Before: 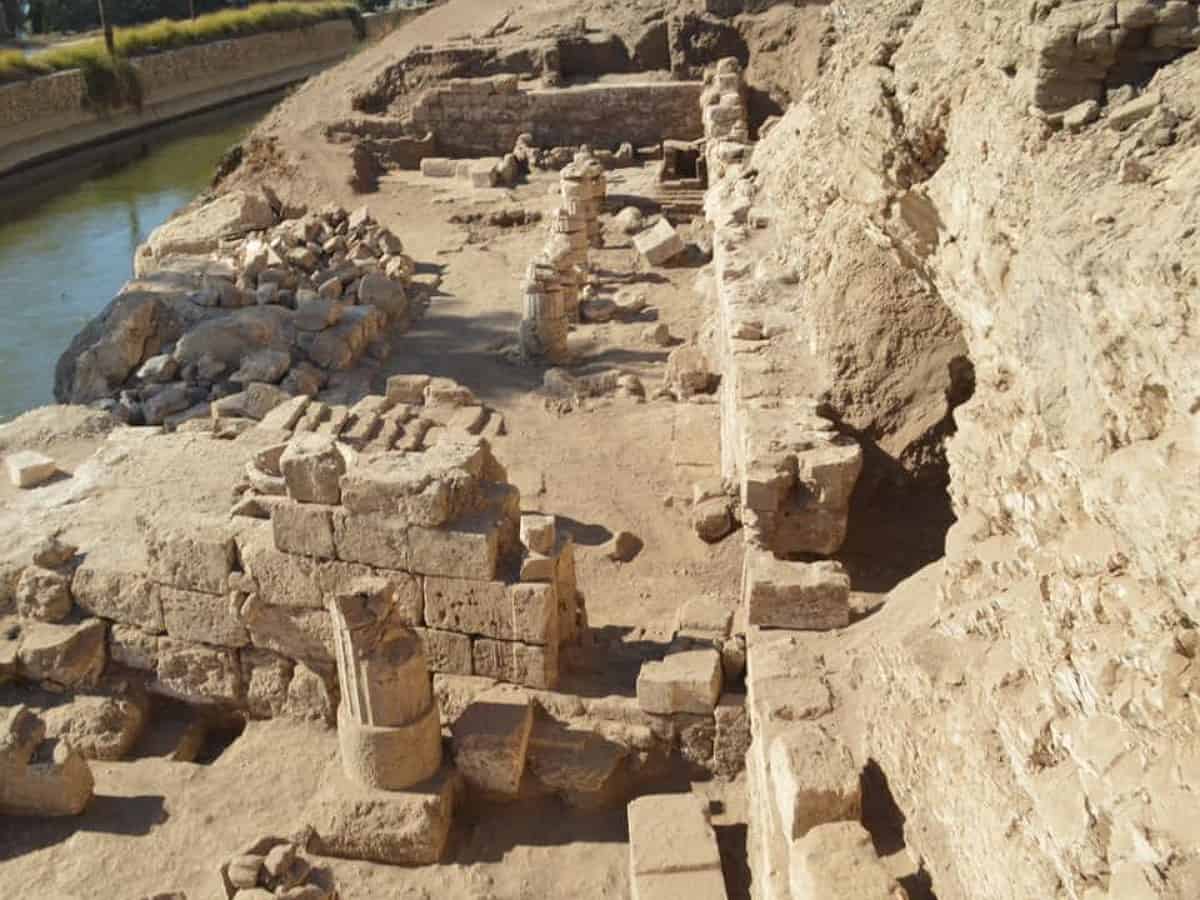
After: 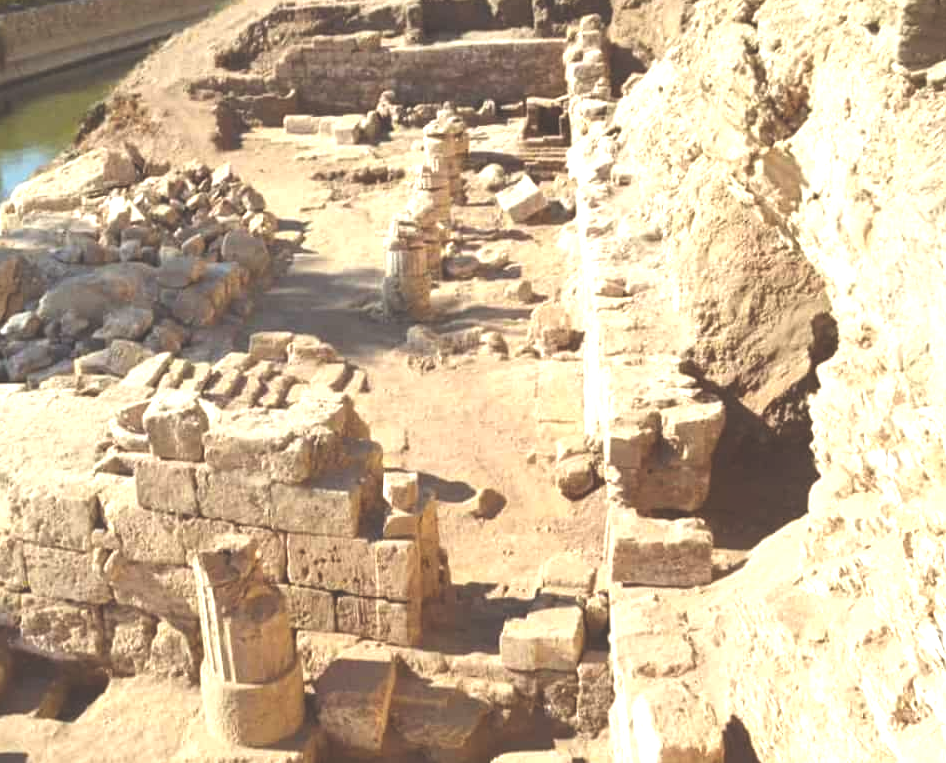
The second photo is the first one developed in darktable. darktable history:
exposure: black level correction -0.028, compensate highlight preservation false
crop: left 11.484%, top 4.888%, right 9.604%, bottom 10.252%
tone equalizer: -8 EV -0.402 EV, -7 EV -0.419 EV, -6 EV -0.319 EV, -5 EV -0.259 EV, -3 EV 0.252 EV, -2 EV 0.329 EV, -1 EV 0.415 EV, +0 EV 0.429 EV
color balance rgb: shadows lift › chroma 2.001%, shadows lift › hue 48.07°, power › hue 74.37°, perceptual saturation grading › global saturation 15.06%, perceptual brilliance grading › global brilliance 12.405%
